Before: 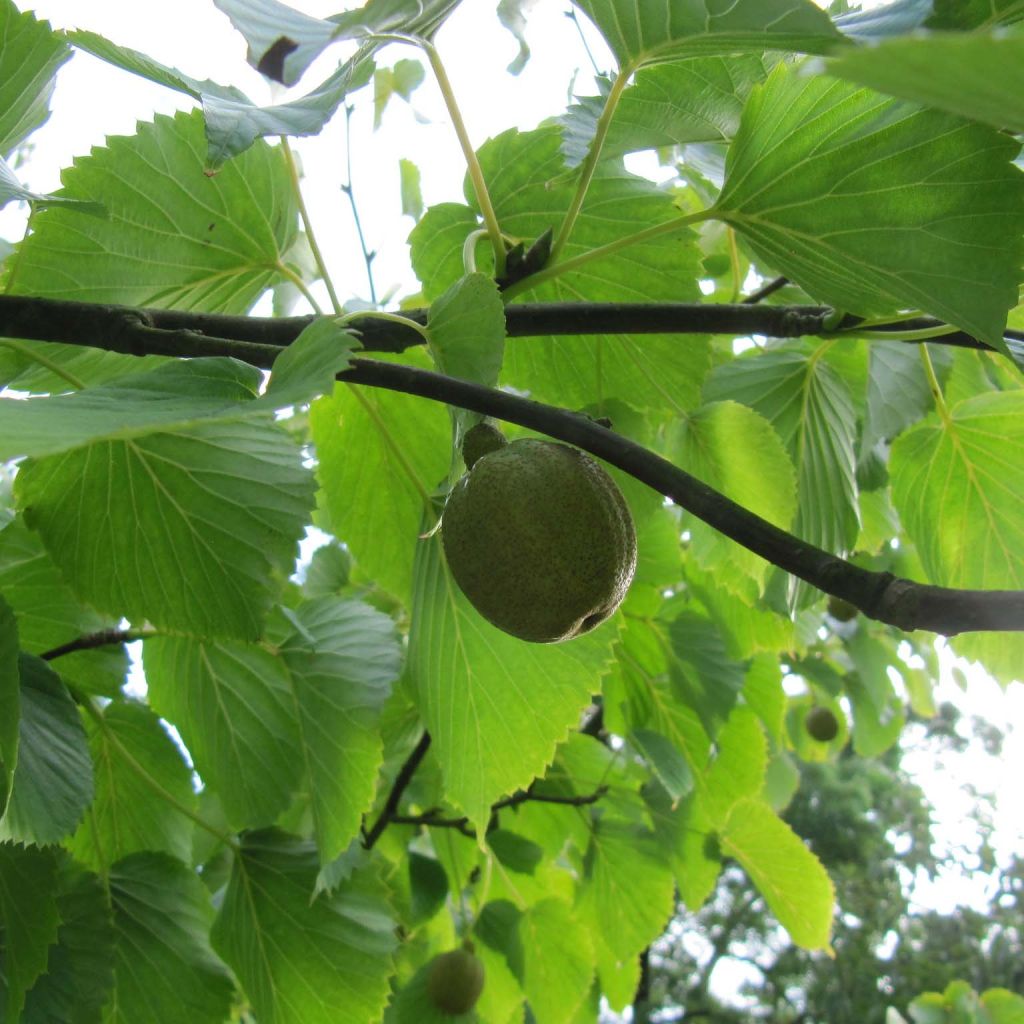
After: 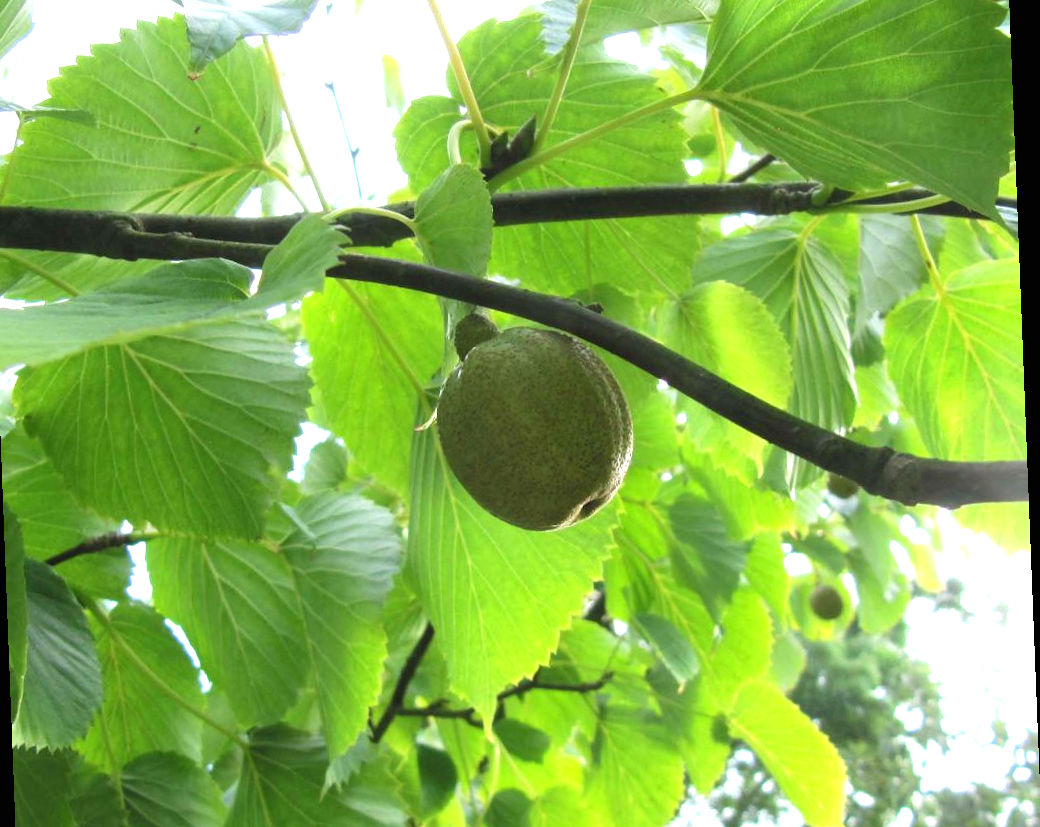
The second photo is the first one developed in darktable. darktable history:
exposure: black level correction 0, exposure 1 EV, compensate exposure bias true, compensate highlight preservation false
rotate and perspective: rotation -2.22°, lens shift (horizontal) -0.022, automatic cropping off
crop and rotate: left 1.814%, top 12.818%, right 0.25%, bottom 9.225%
